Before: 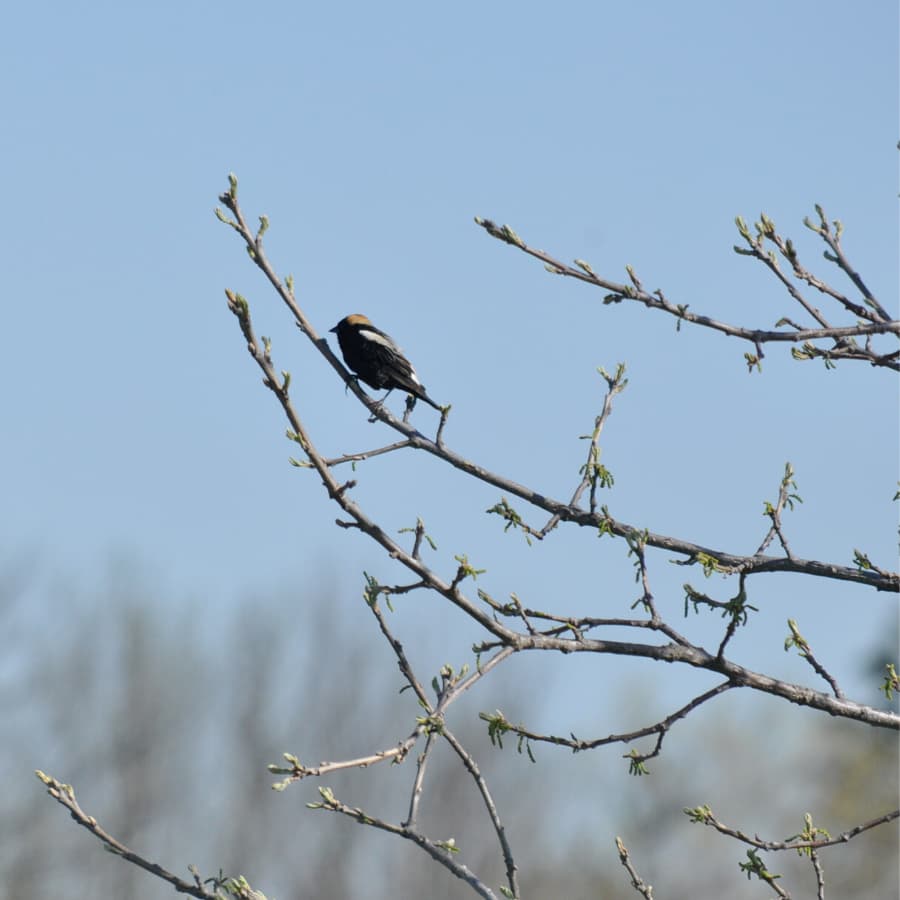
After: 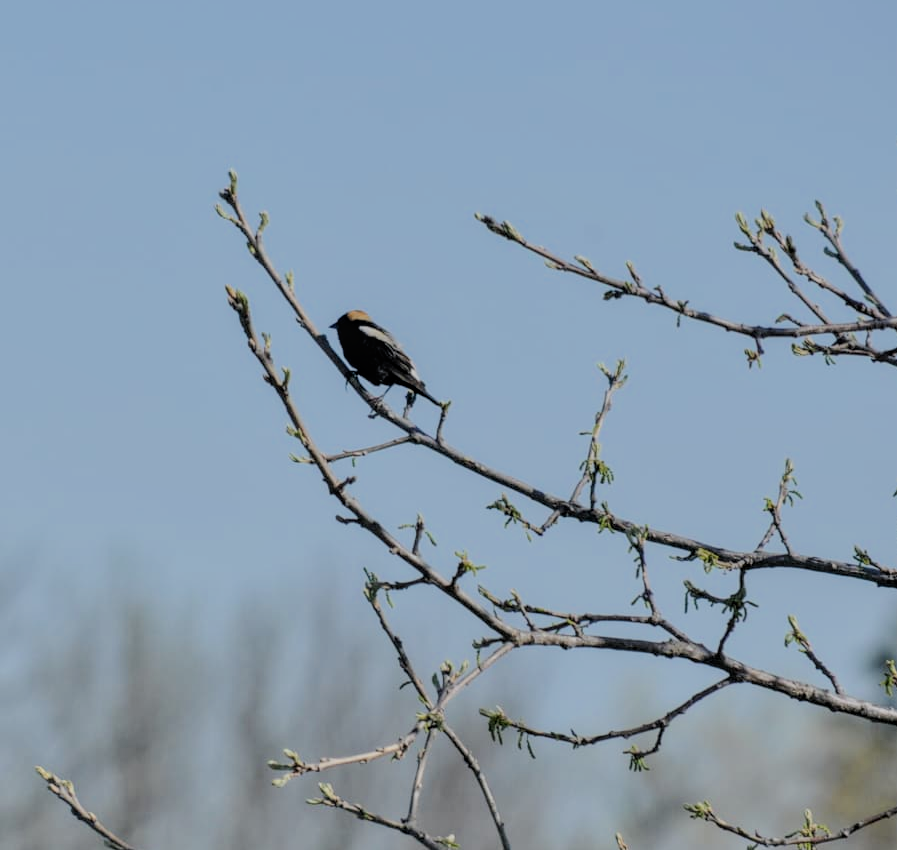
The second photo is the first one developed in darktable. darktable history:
crop: top 0.448%, right 0.264%, bottom 5.045%
filmic rgb: black relative exposure -6.15 EV, white relative exposure 6.96 EV, hardness 2.23, color science v6 (2022)
local contrast: on, module defaults
